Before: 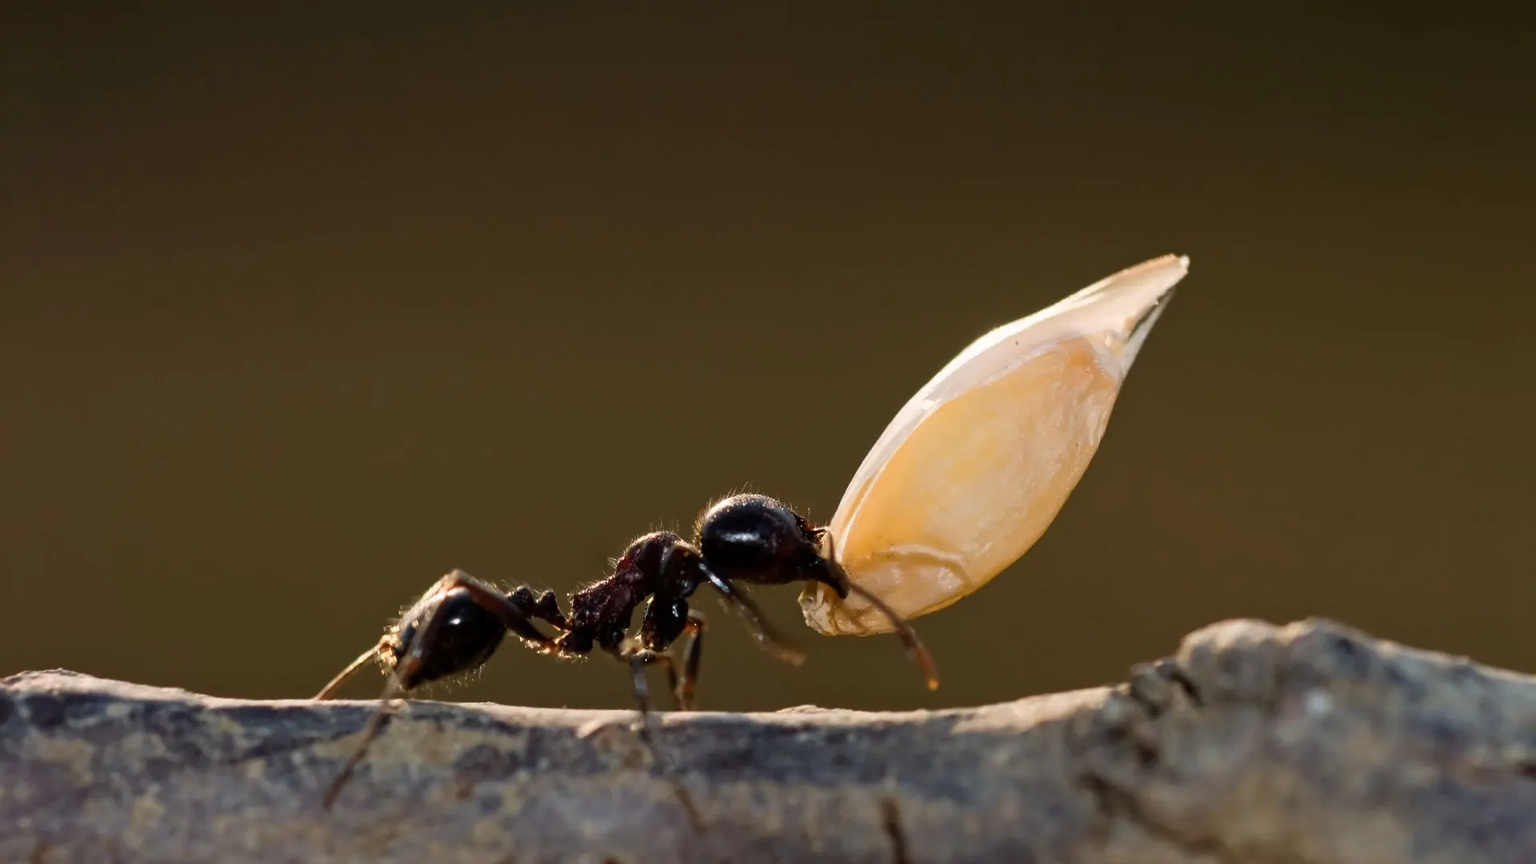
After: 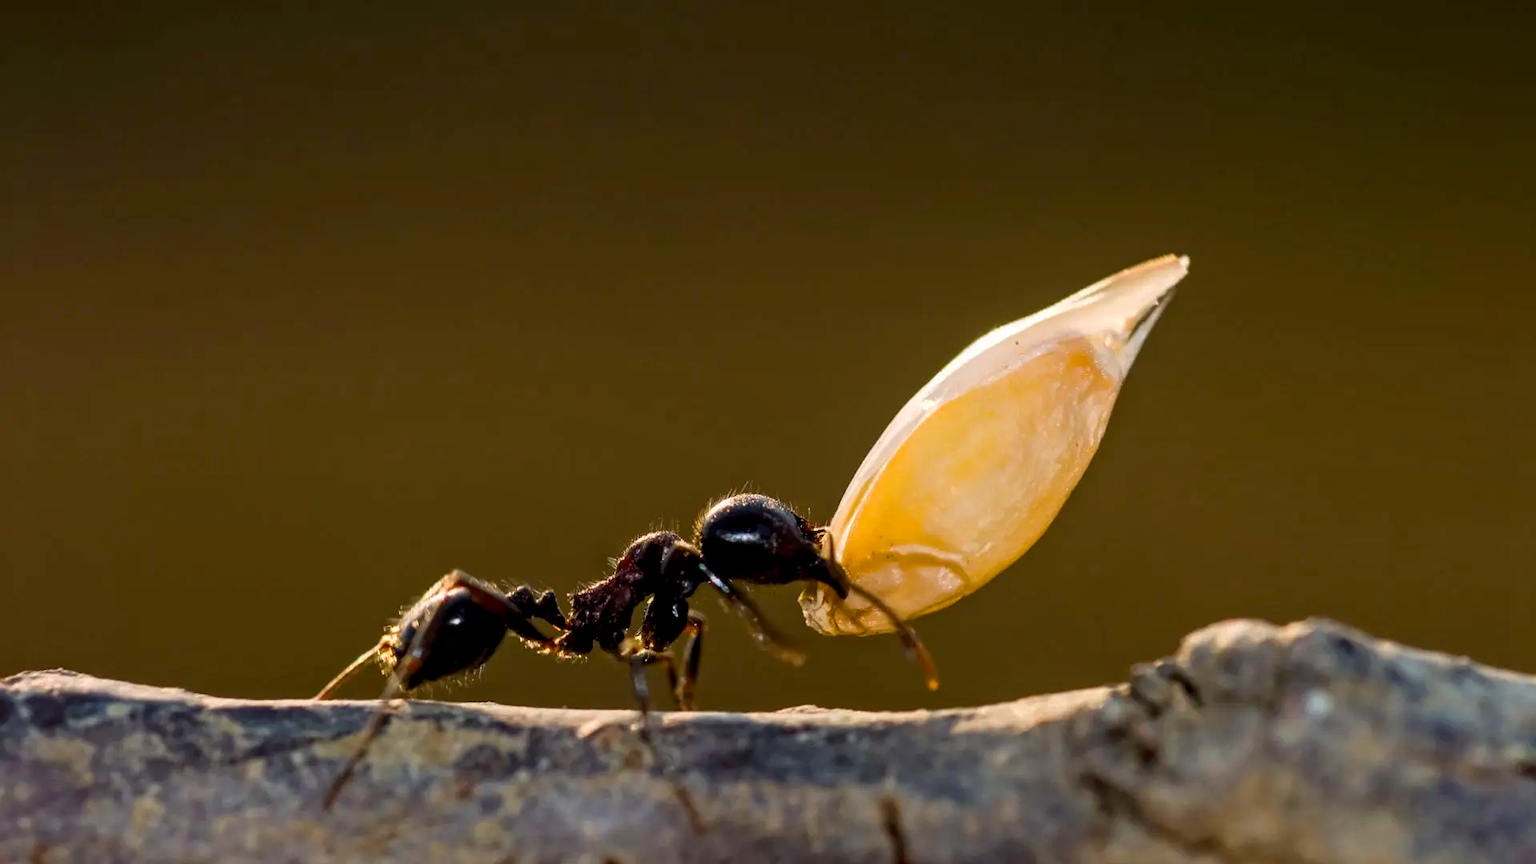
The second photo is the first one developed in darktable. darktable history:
color balance rgb: perceptual saturation grading › global saturation 30%, global vibrance 20%
local contrast: detail 130%
